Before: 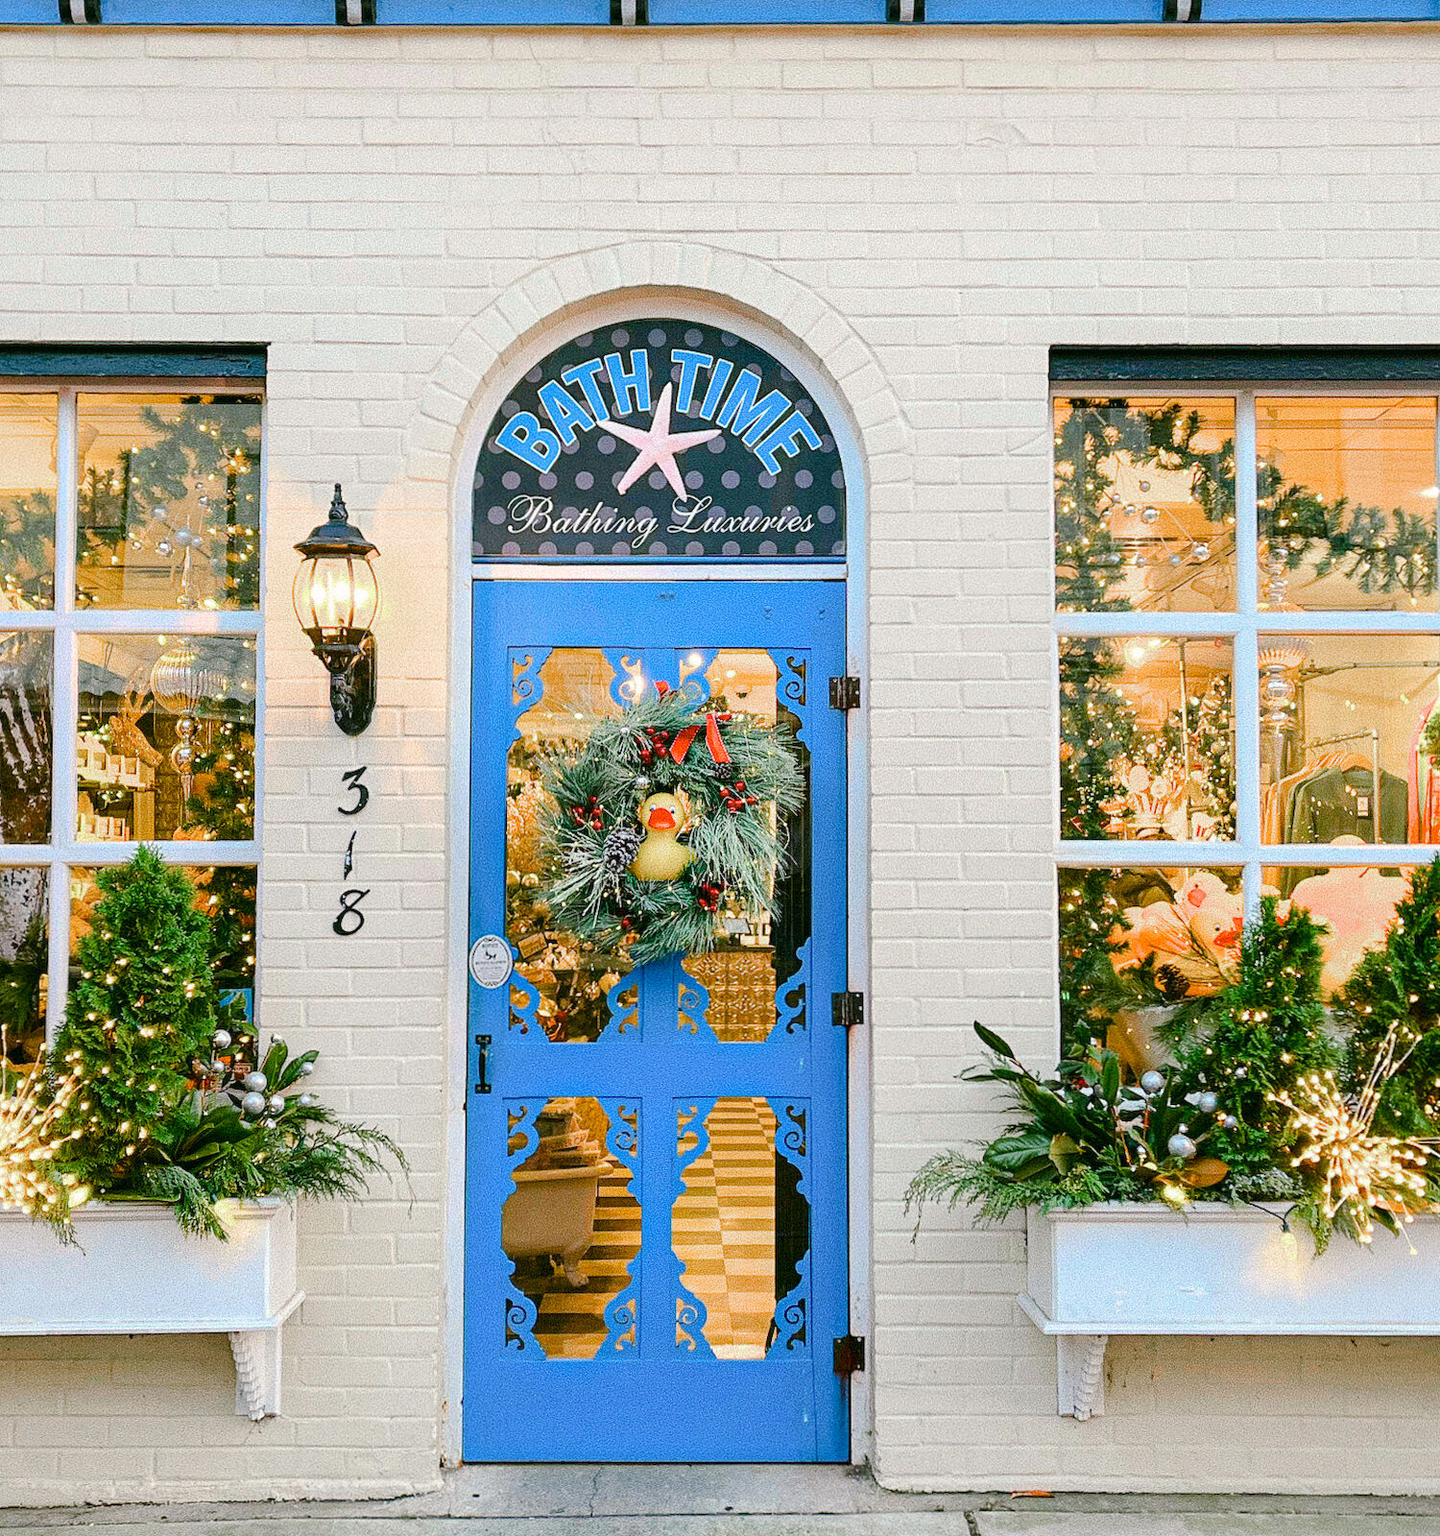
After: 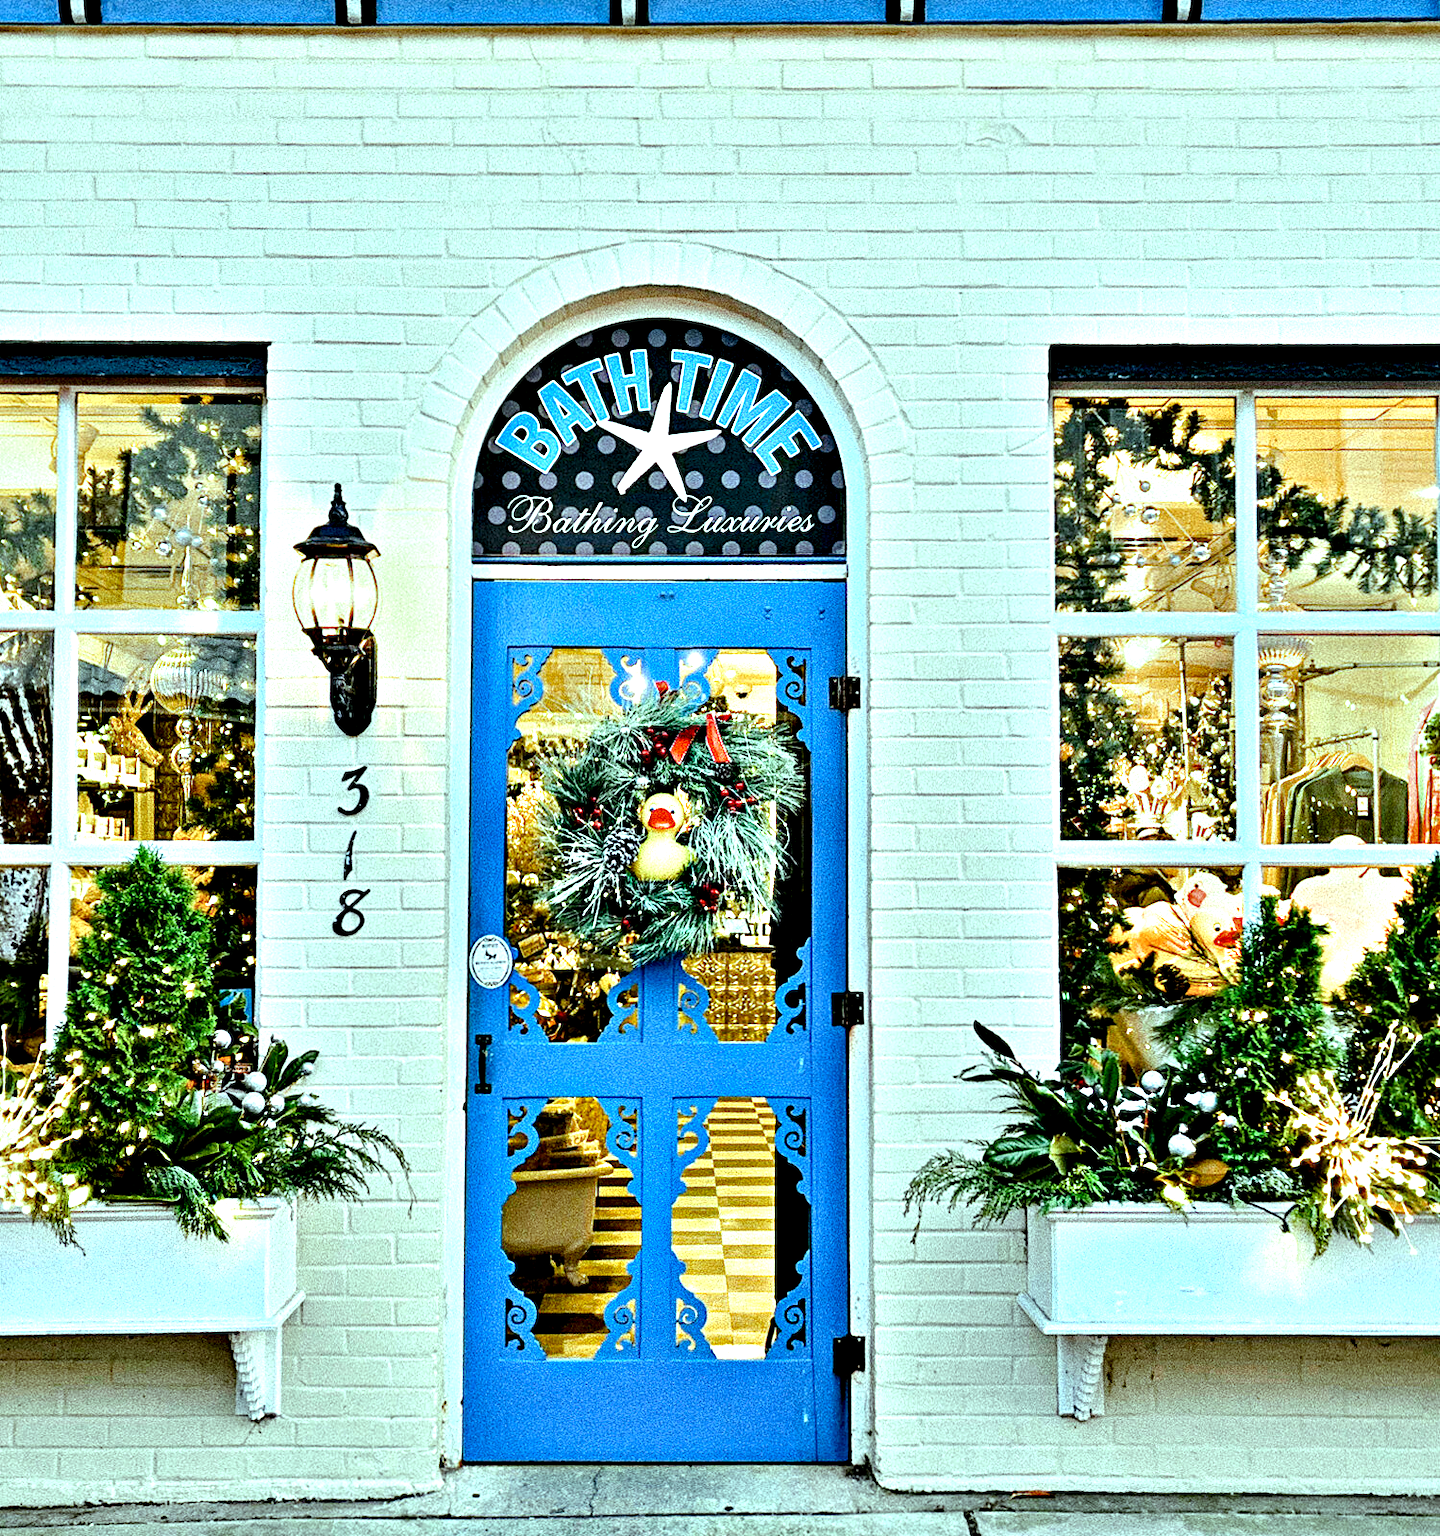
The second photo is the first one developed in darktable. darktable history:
color balance: mode lift, gamma, gain (sRGB), lift [0.997, 0.979, 1.021, 1.011], gamma [1, 1.084, 0.916, 0.998], gain [1, 0.87, 1.13, 1.101], contrast 4.55%, contrast fulcrum 38.24%, output saturation 104.09%
exposure: compensate exposure bias true, compensate highlight preservation false
contrast equalizer: octaves 7, y [[0.48, 0.654, 0.731, 0.706, 0.772, 0.382], [0.55 ×6], [0 ×6], [0 ×6], [0 ×6]]
